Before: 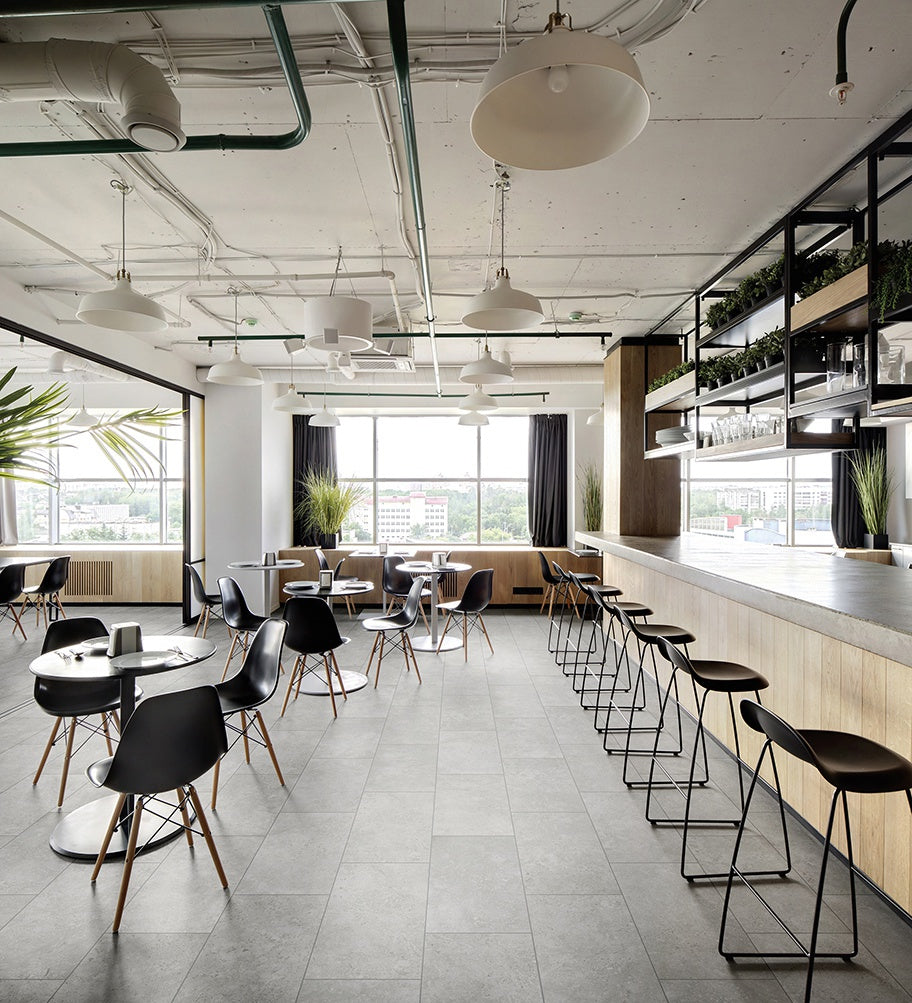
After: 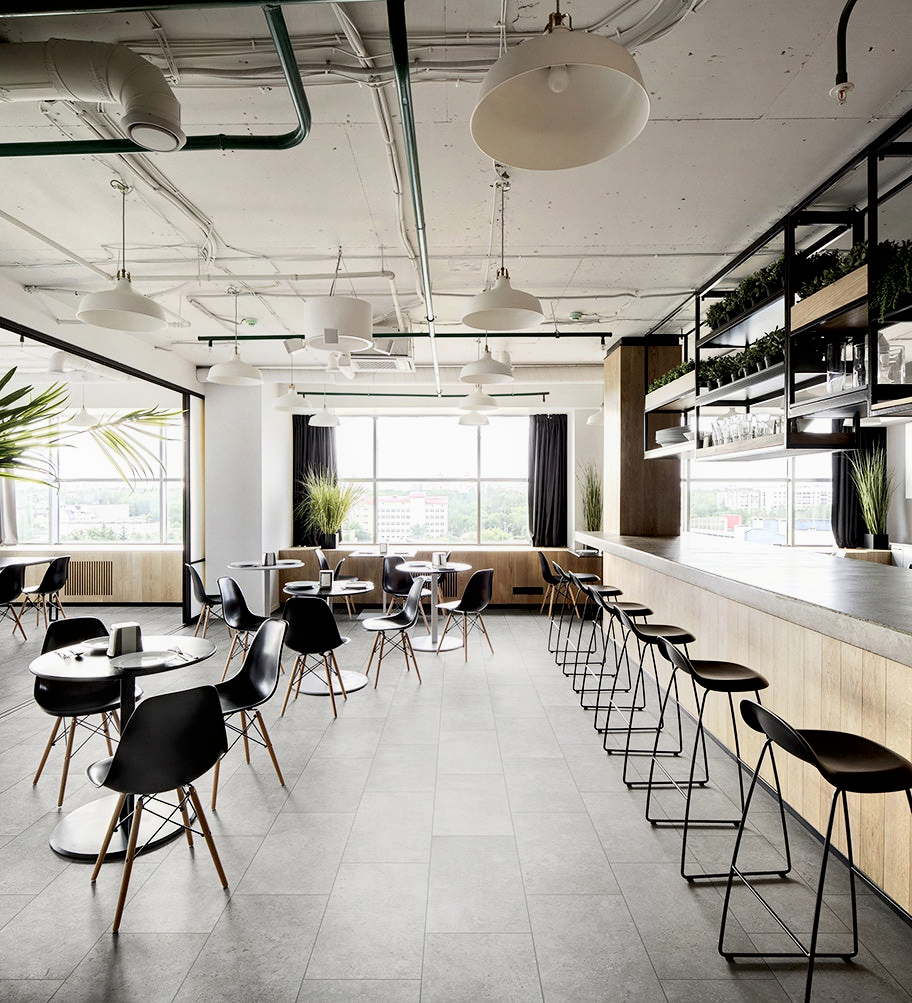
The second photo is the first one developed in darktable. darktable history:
shadows and highlights: shadows -61.11, white point adjustment -5.1, highlights 60.11
tone equalizer: -8 EV -1.82 EV, -7 EV -1.17 EV, -6 EV -1.65 EV, mask exposure compensation -0.508 EV
